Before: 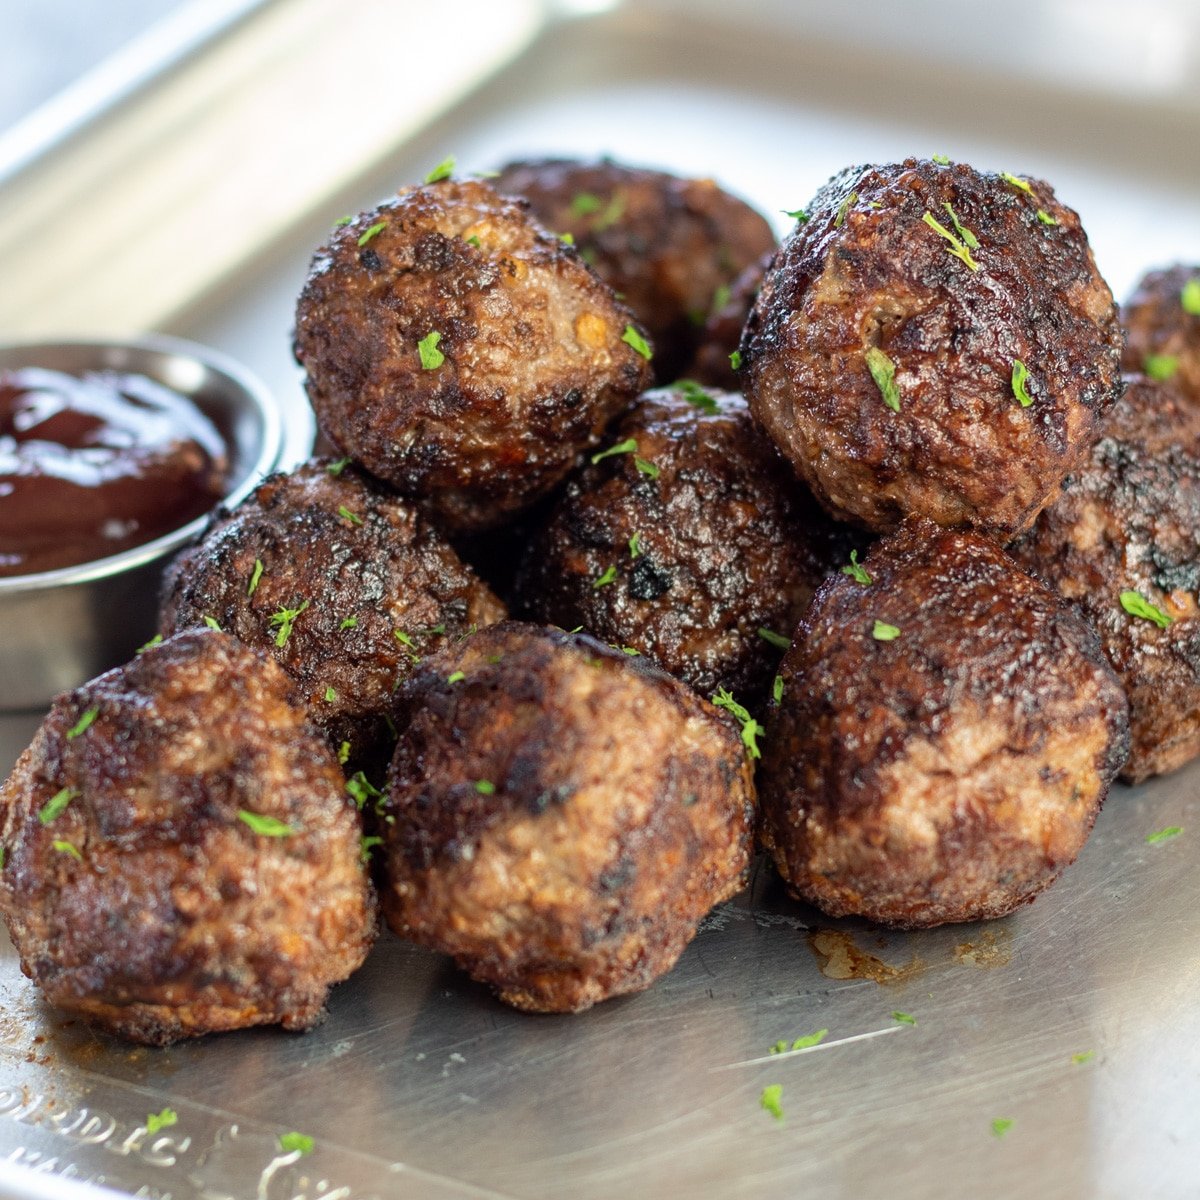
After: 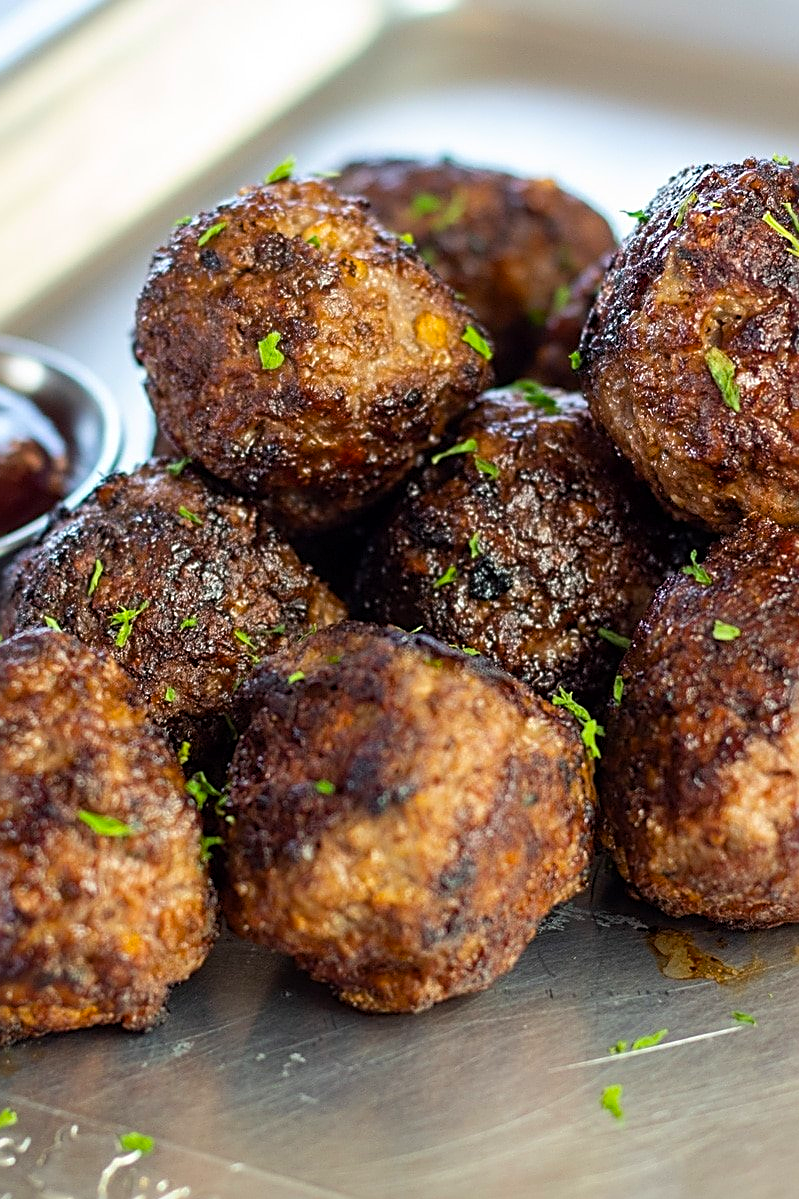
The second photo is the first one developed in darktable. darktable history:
crop and rotate: left 13.342%, right 19.991%
sharpen: radius 2.543, amount 0.636
color balance rgb: perceptual saturation grading › global saturation 25%, global vibrance 10%
